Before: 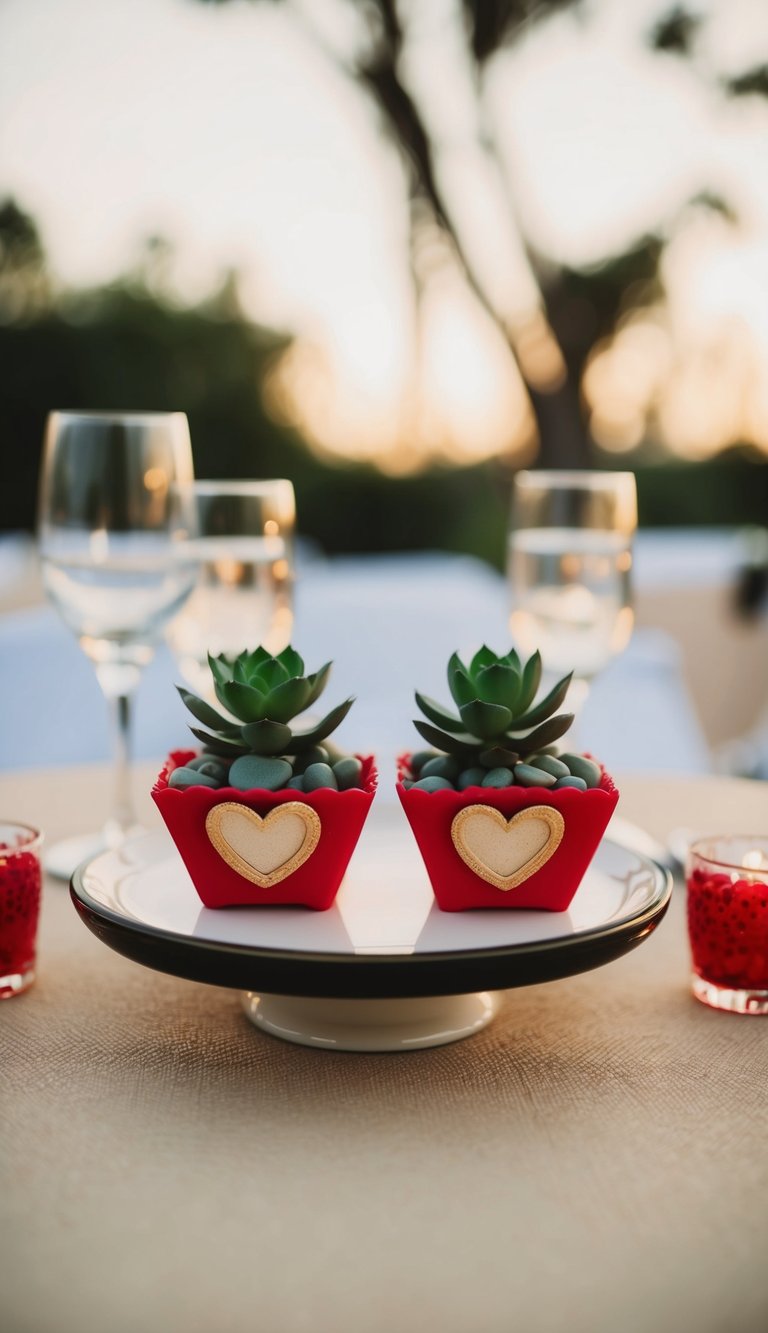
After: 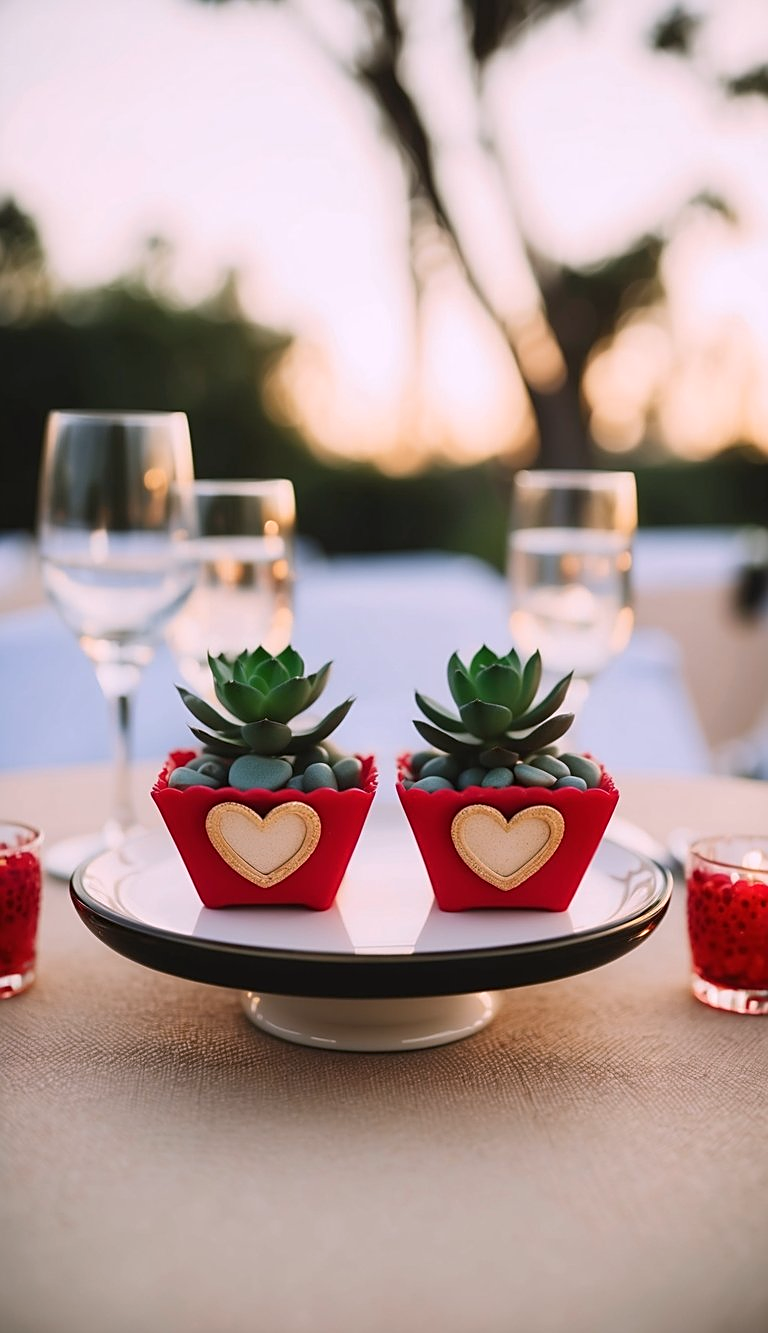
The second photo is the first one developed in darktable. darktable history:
white balance: red 1.05, blue 1.072
sharpen: on, module defaults
